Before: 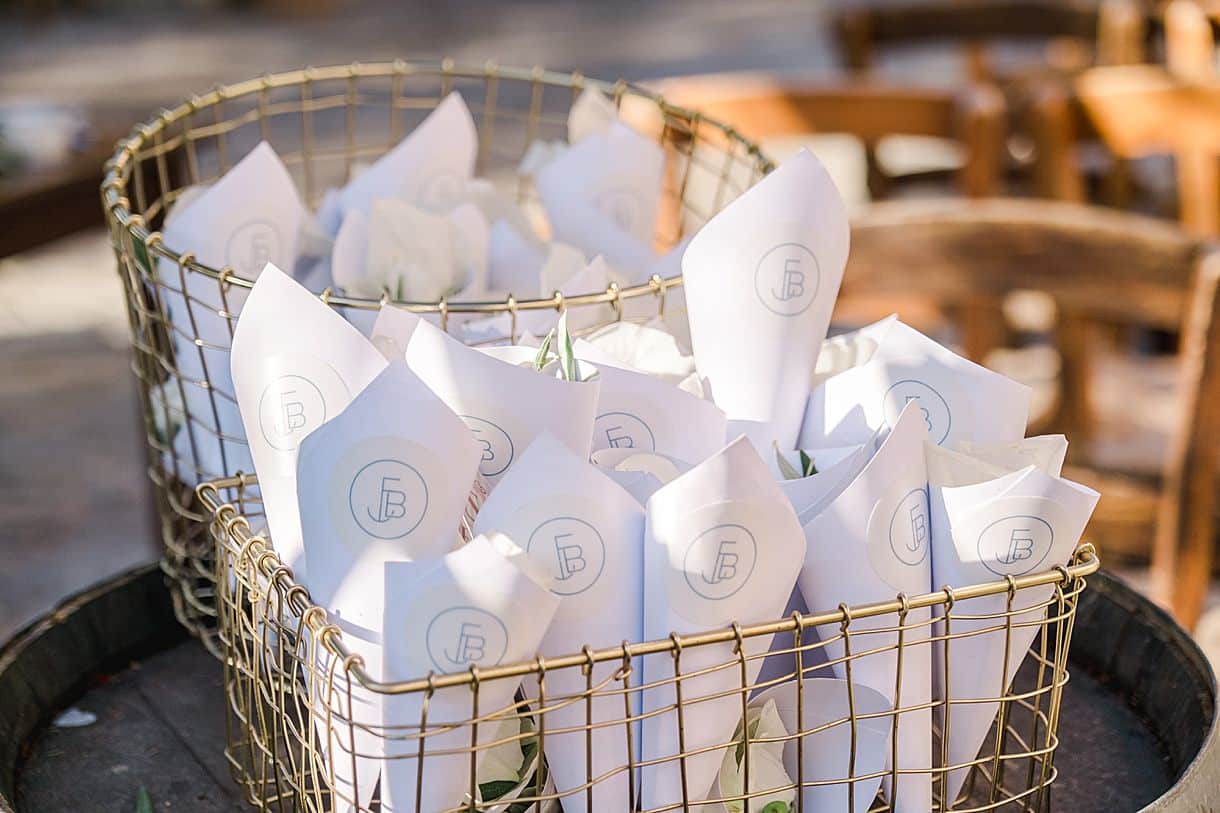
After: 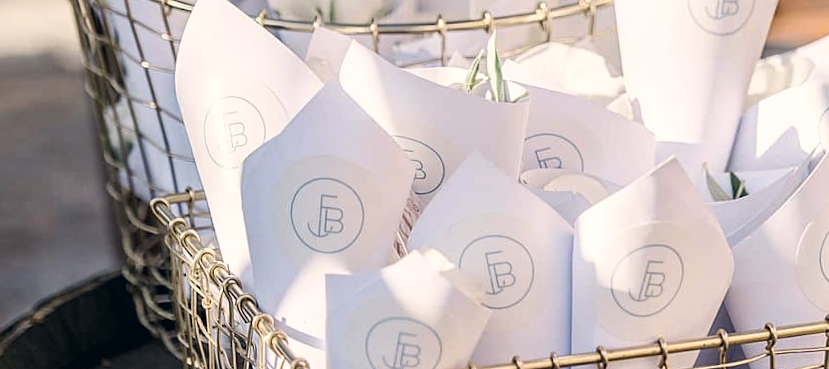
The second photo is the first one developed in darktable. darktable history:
rotate and perspective: rotation 0.062°, lens shift (vertical) 0.115, lens shift (horizontal) -0.133, crop left 0.047, crop right 0.94, crop top 0.061, crop bottom 0.94
crop: top 36.498%, right 27.964%, bottom 14.995%
color correction: highlights a* 2.75, highlights b* 5, shadows a* -2.04, shadows b* -4.84, saturation 0.8
rgb curve: curves: ch0 [(0, 0) (0.078, 0.051) (0.929, 0.956) (1, 1)], compensate middle gray true
tone equalizer: on, module defaults
